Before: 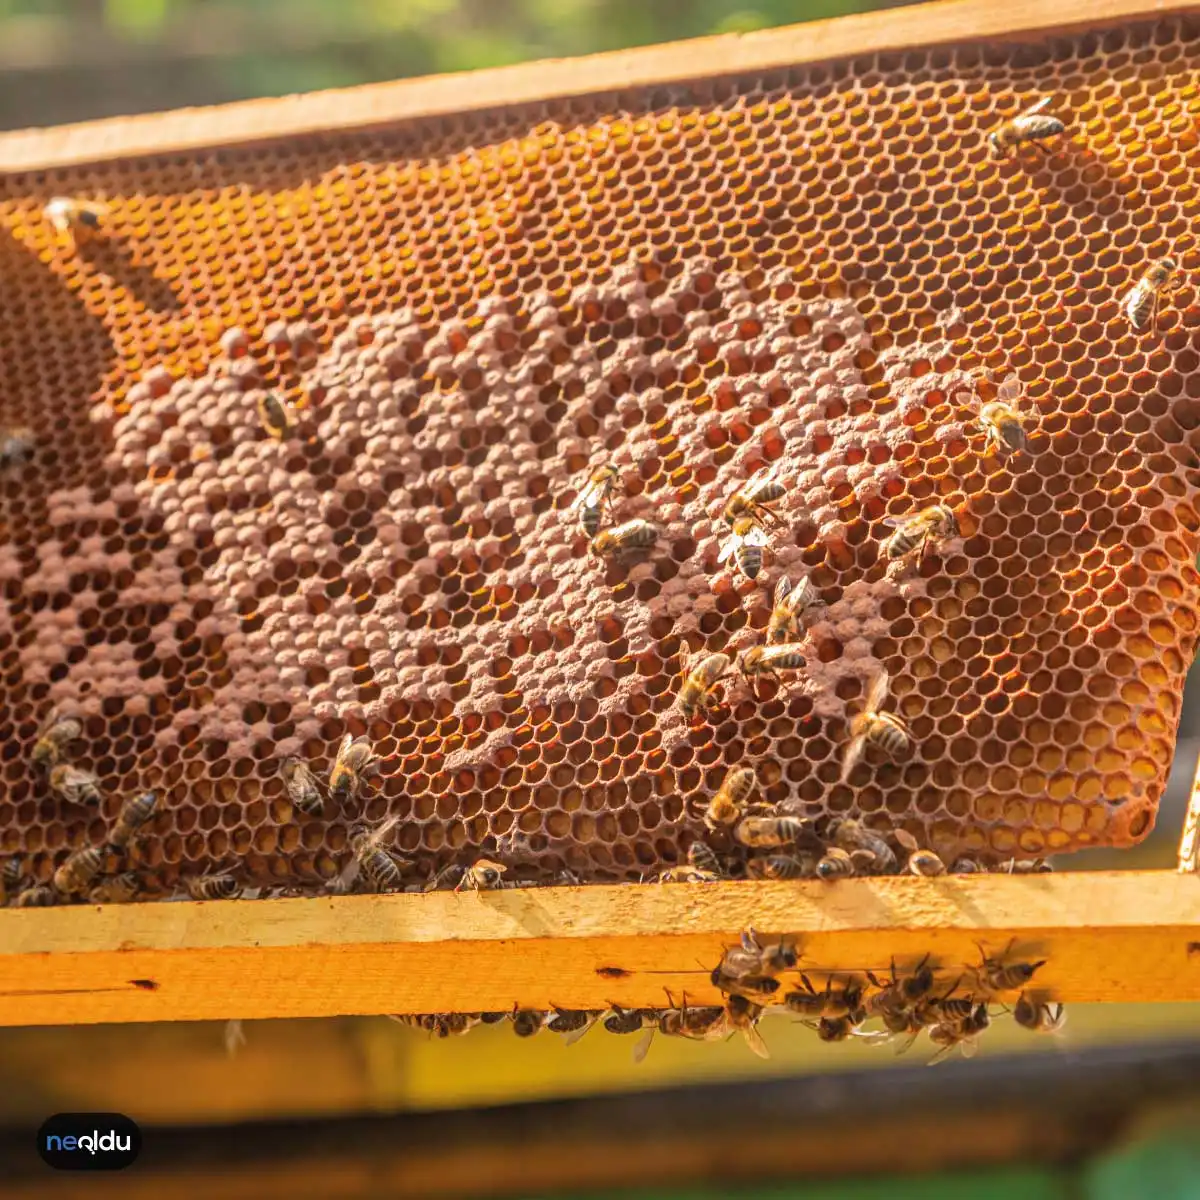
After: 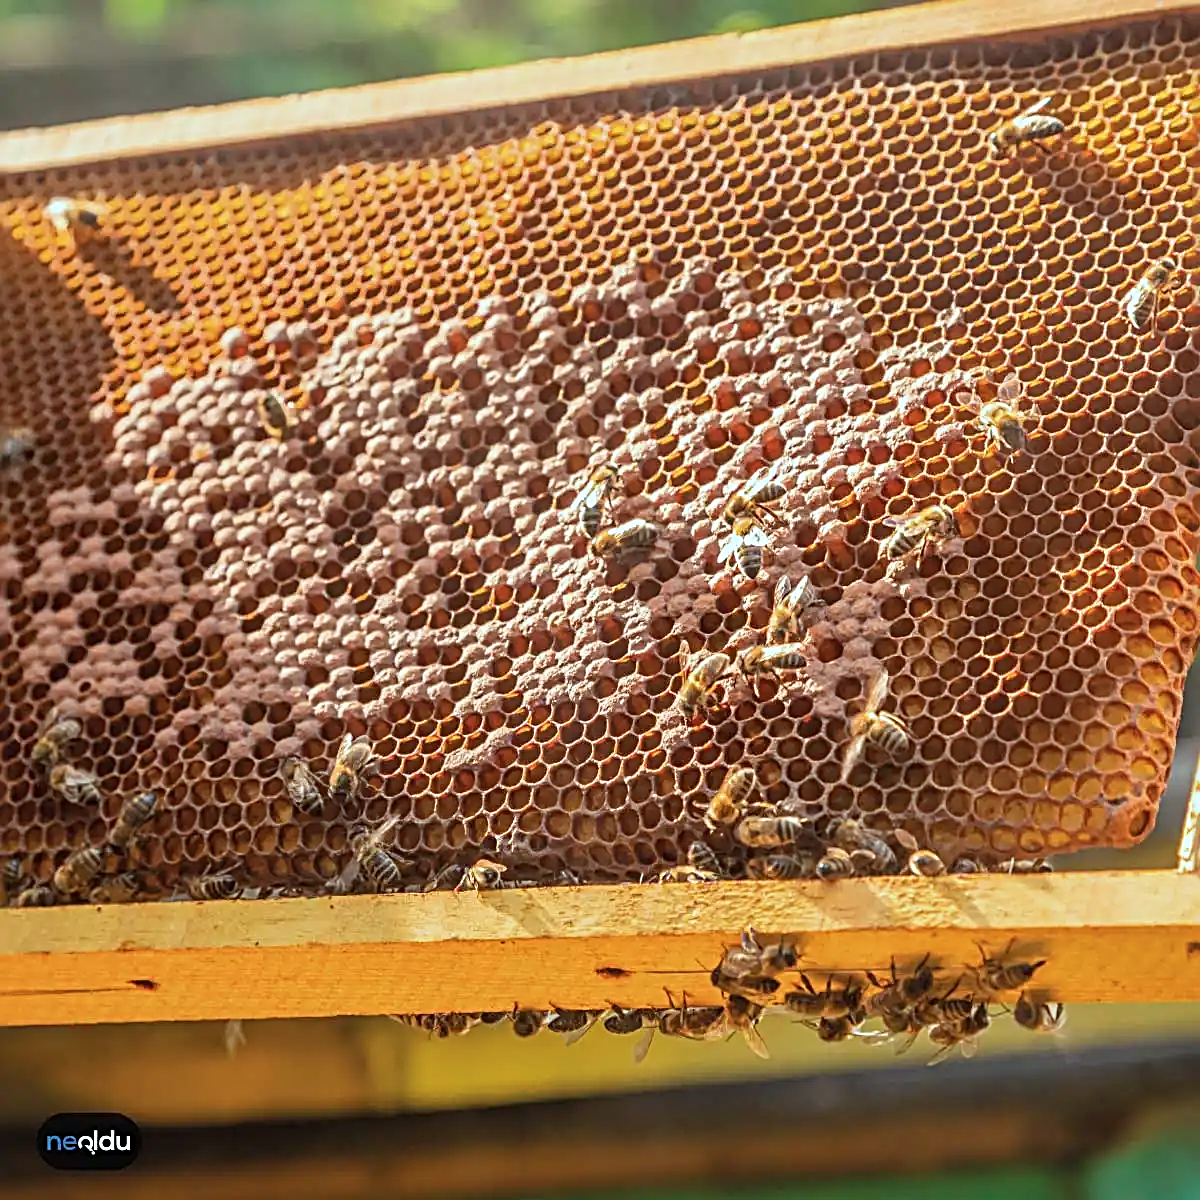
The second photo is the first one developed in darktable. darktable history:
sharpen: radius 2.804, amount 0.703
color correction: highlights a* -9.97, highlights b* -9.78
